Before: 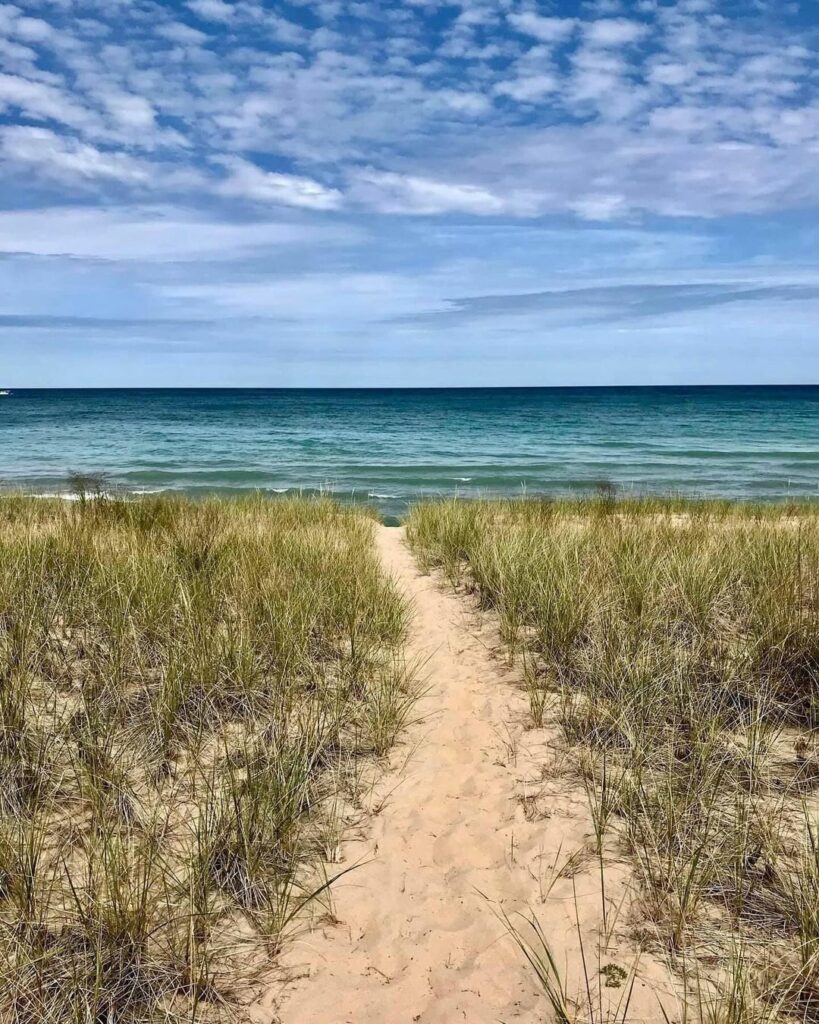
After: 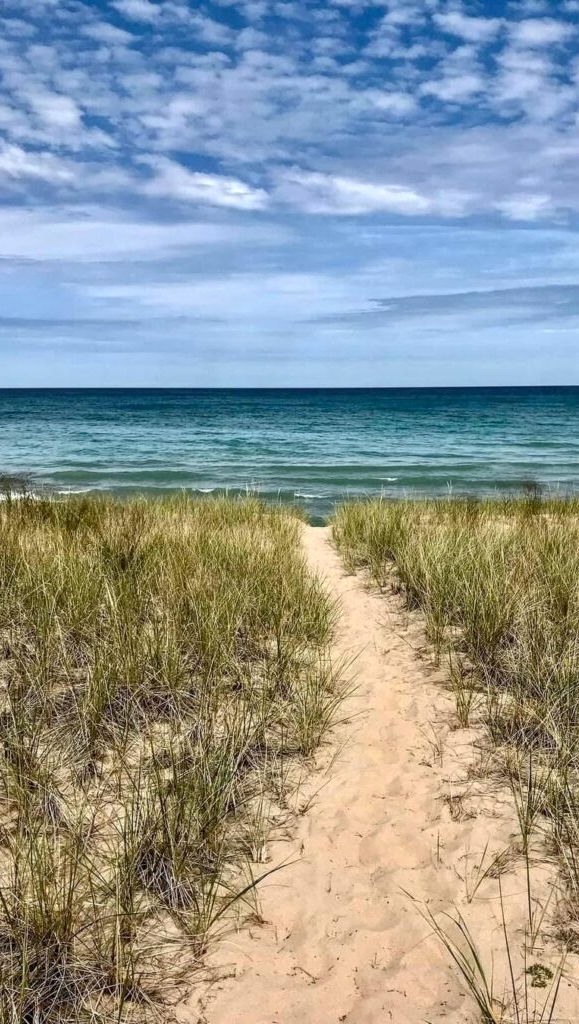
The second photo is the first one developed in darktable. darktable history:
local contrast: on, module defaults
crop and rotate: left 9.061%, right 20.142%
